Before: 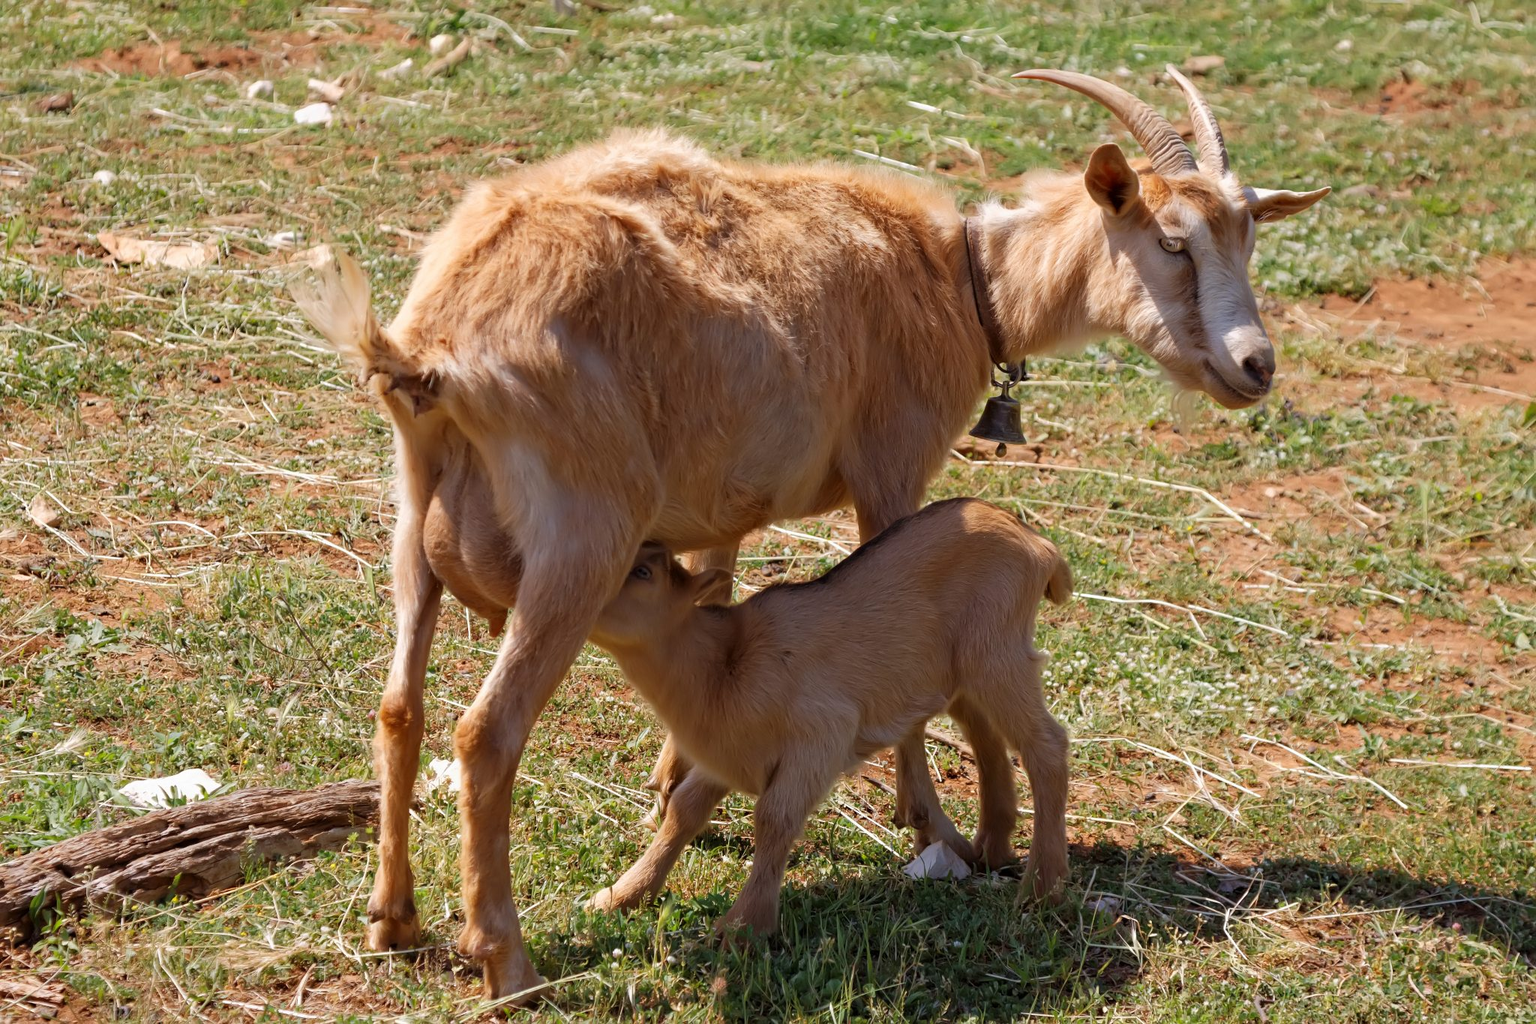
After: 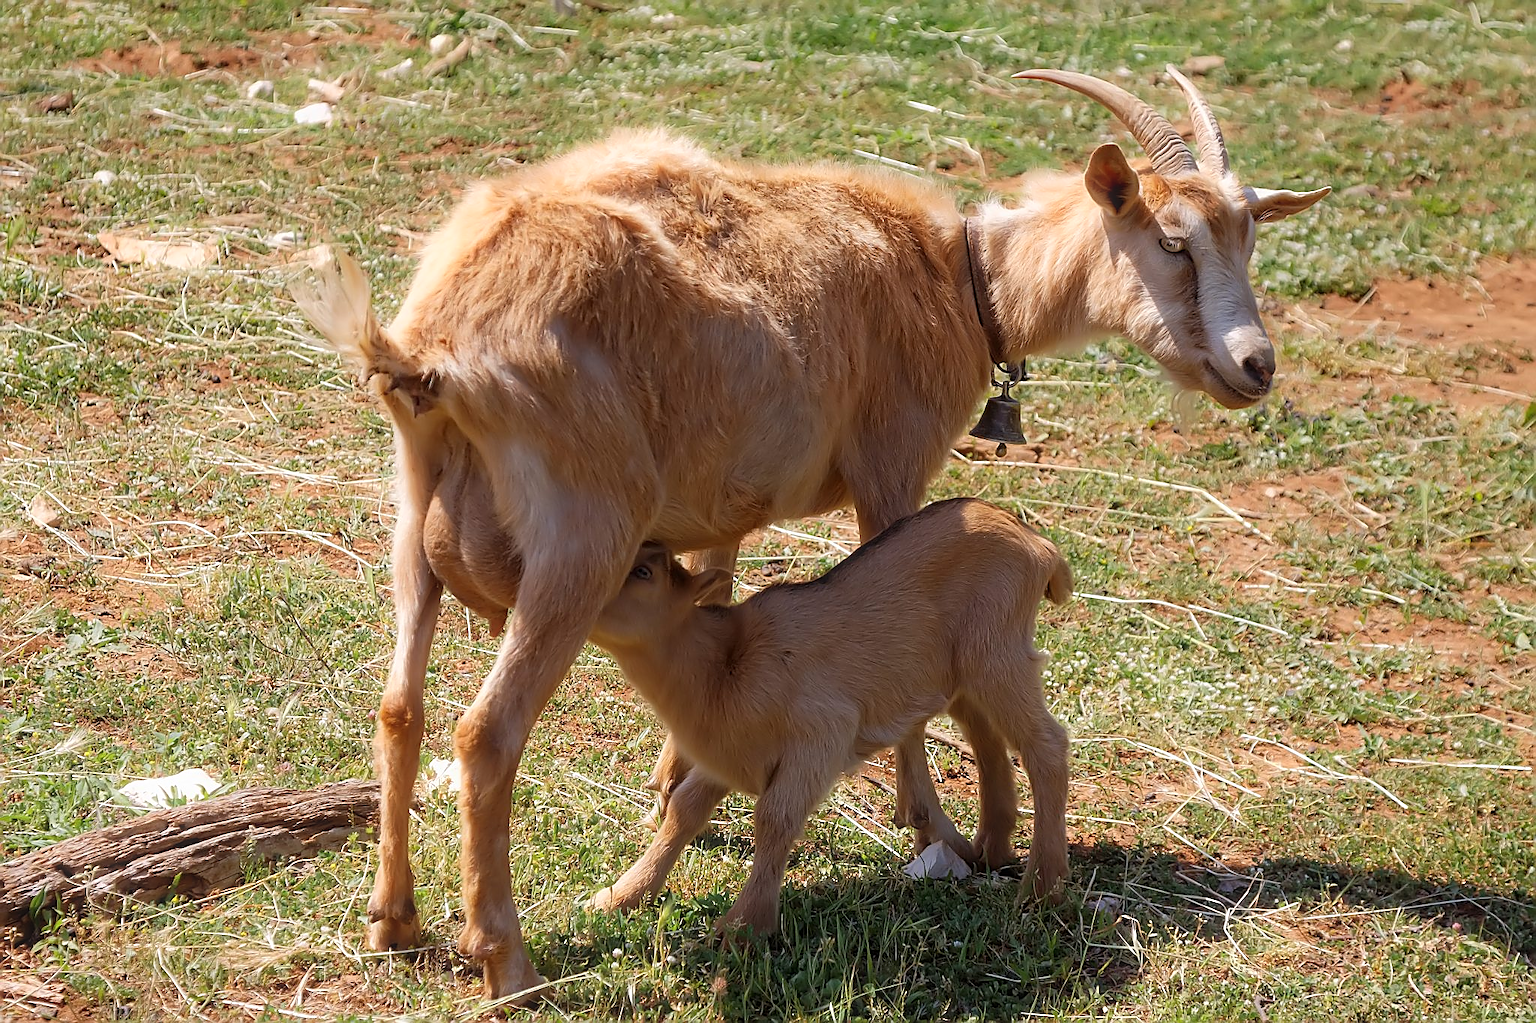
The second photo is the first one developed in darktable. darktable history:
bloom: size 5%, threshold 95%, strength 15%
sharpen: radius 1.4, amount 1.25, threshold 0.7
